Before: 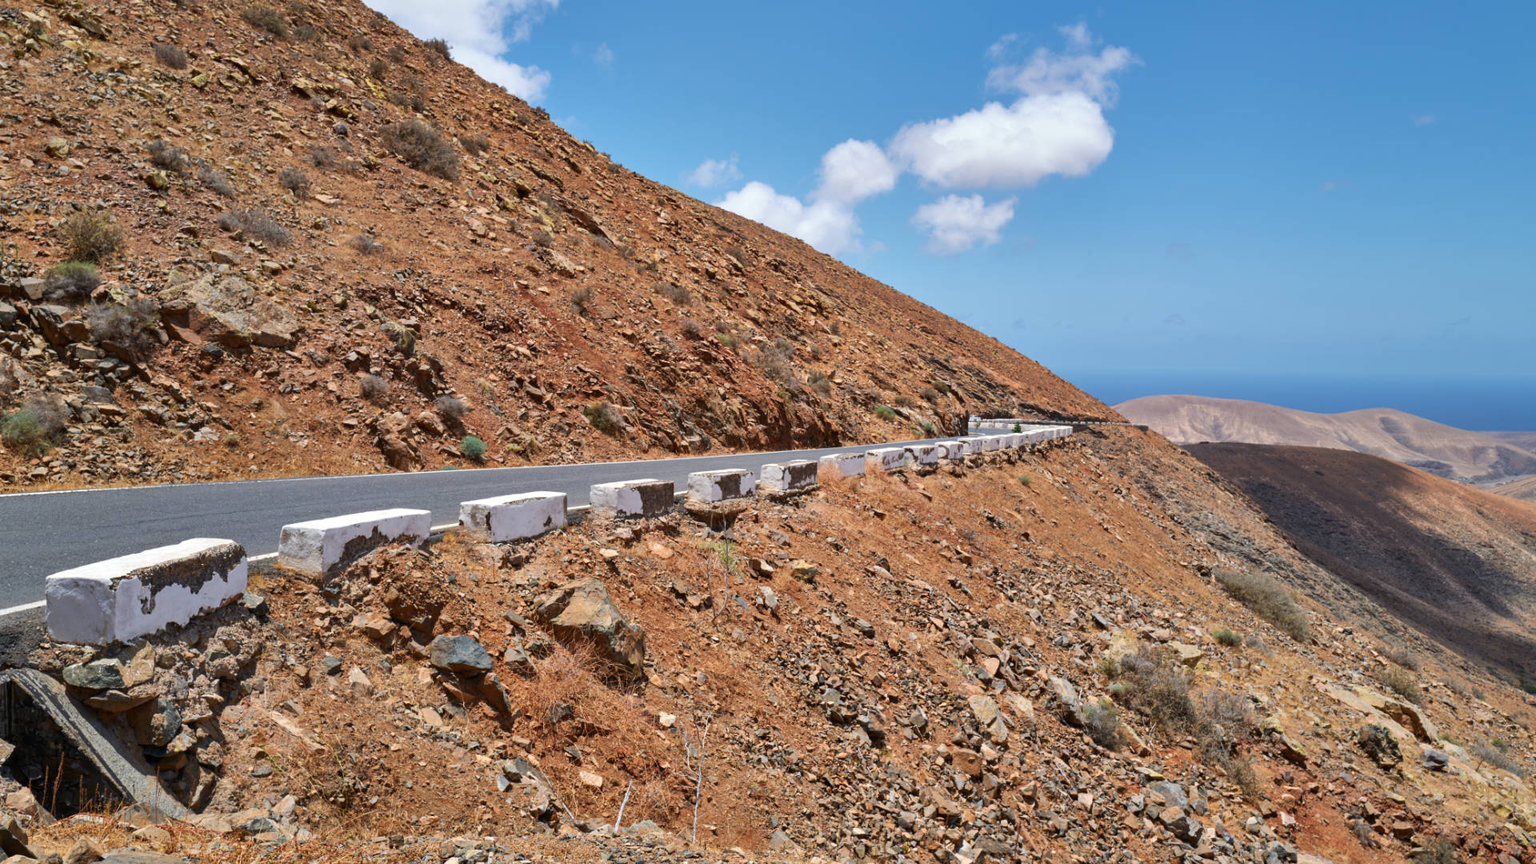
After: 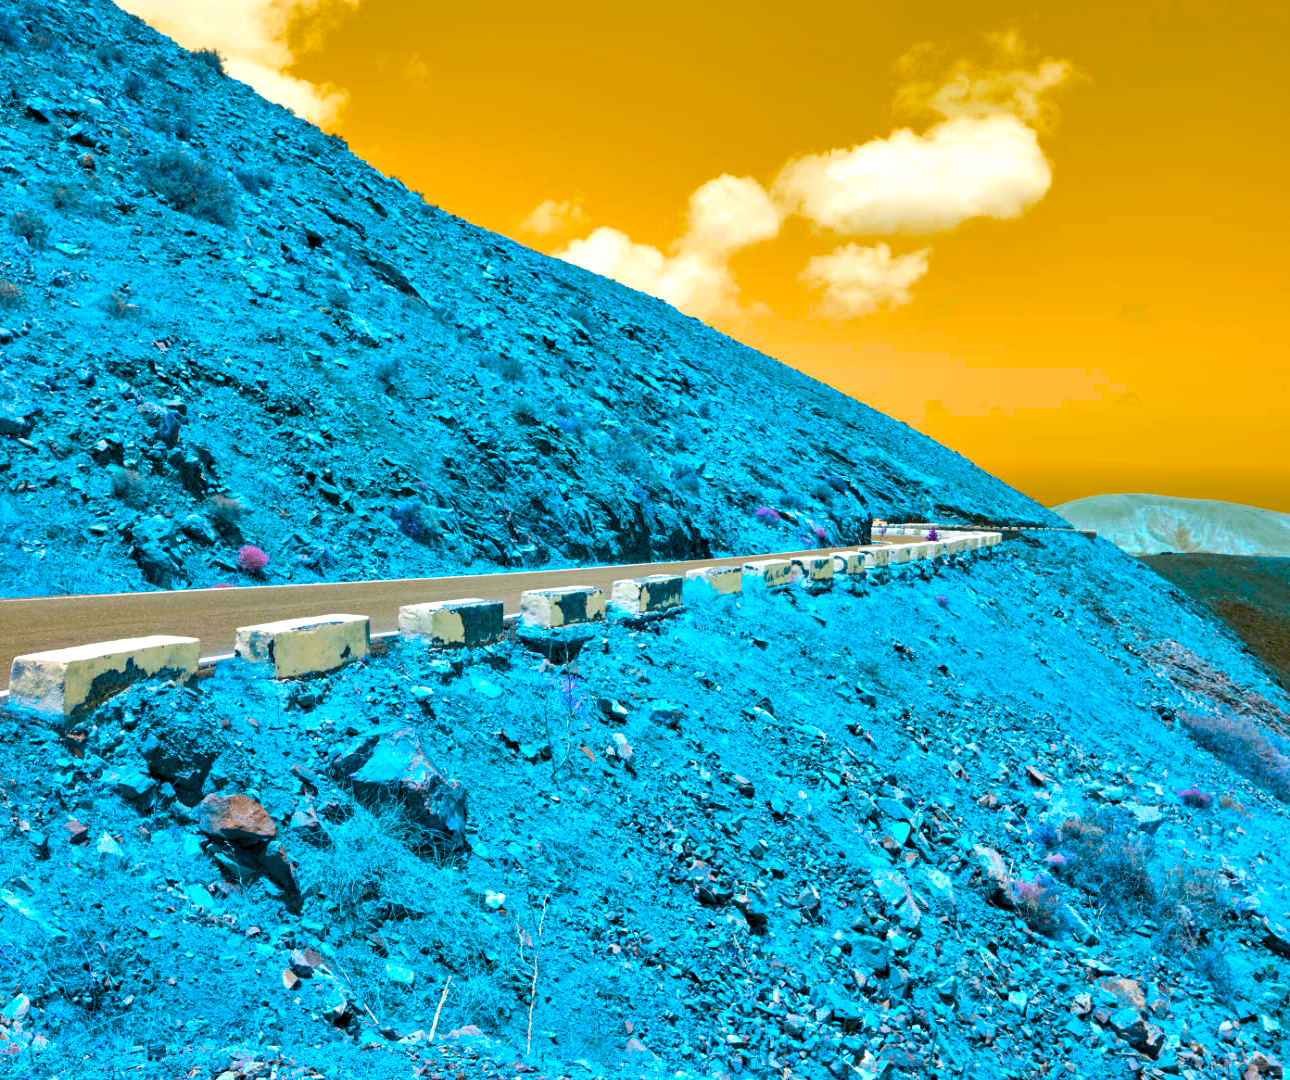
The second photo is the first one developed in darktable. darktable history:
color balance rgb: perceptual saturation grading › global saturation 30.809%, hue shift 177.32°, global vibrance 49.503%, contrast 0.666%
crop and rotate: left 17.667%, right 15.145%
exposure: black level correction 0.005, exposure 0.419 EV, compensate highlight preservation false
color correction: highlights b* 0.045, saturation 1.36
